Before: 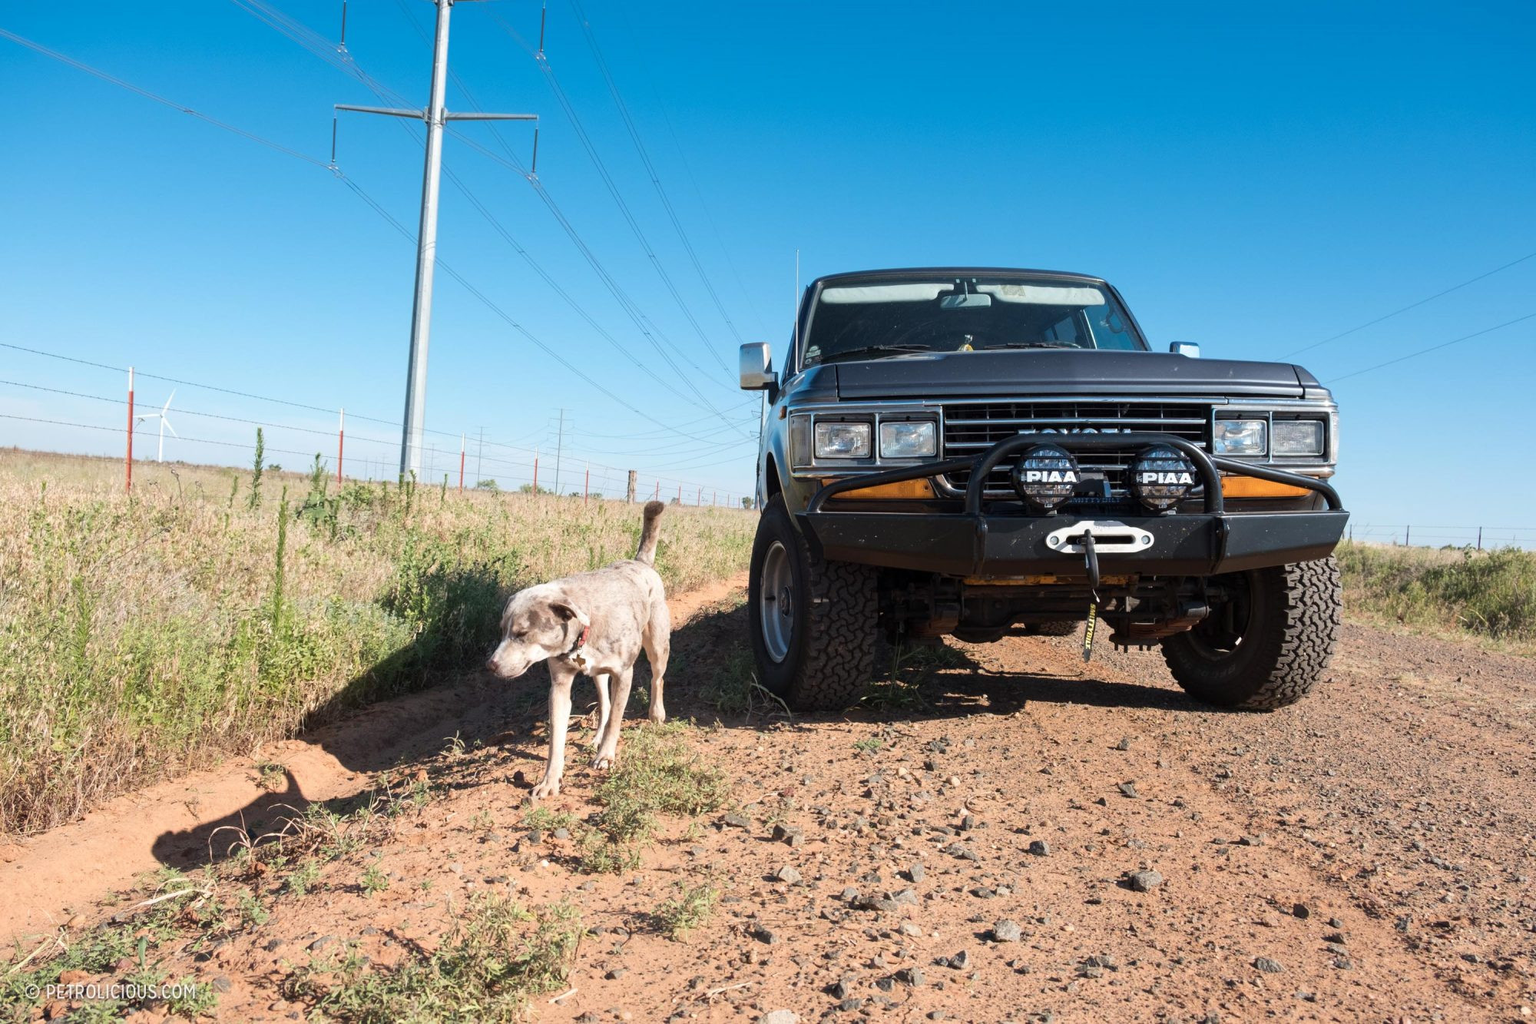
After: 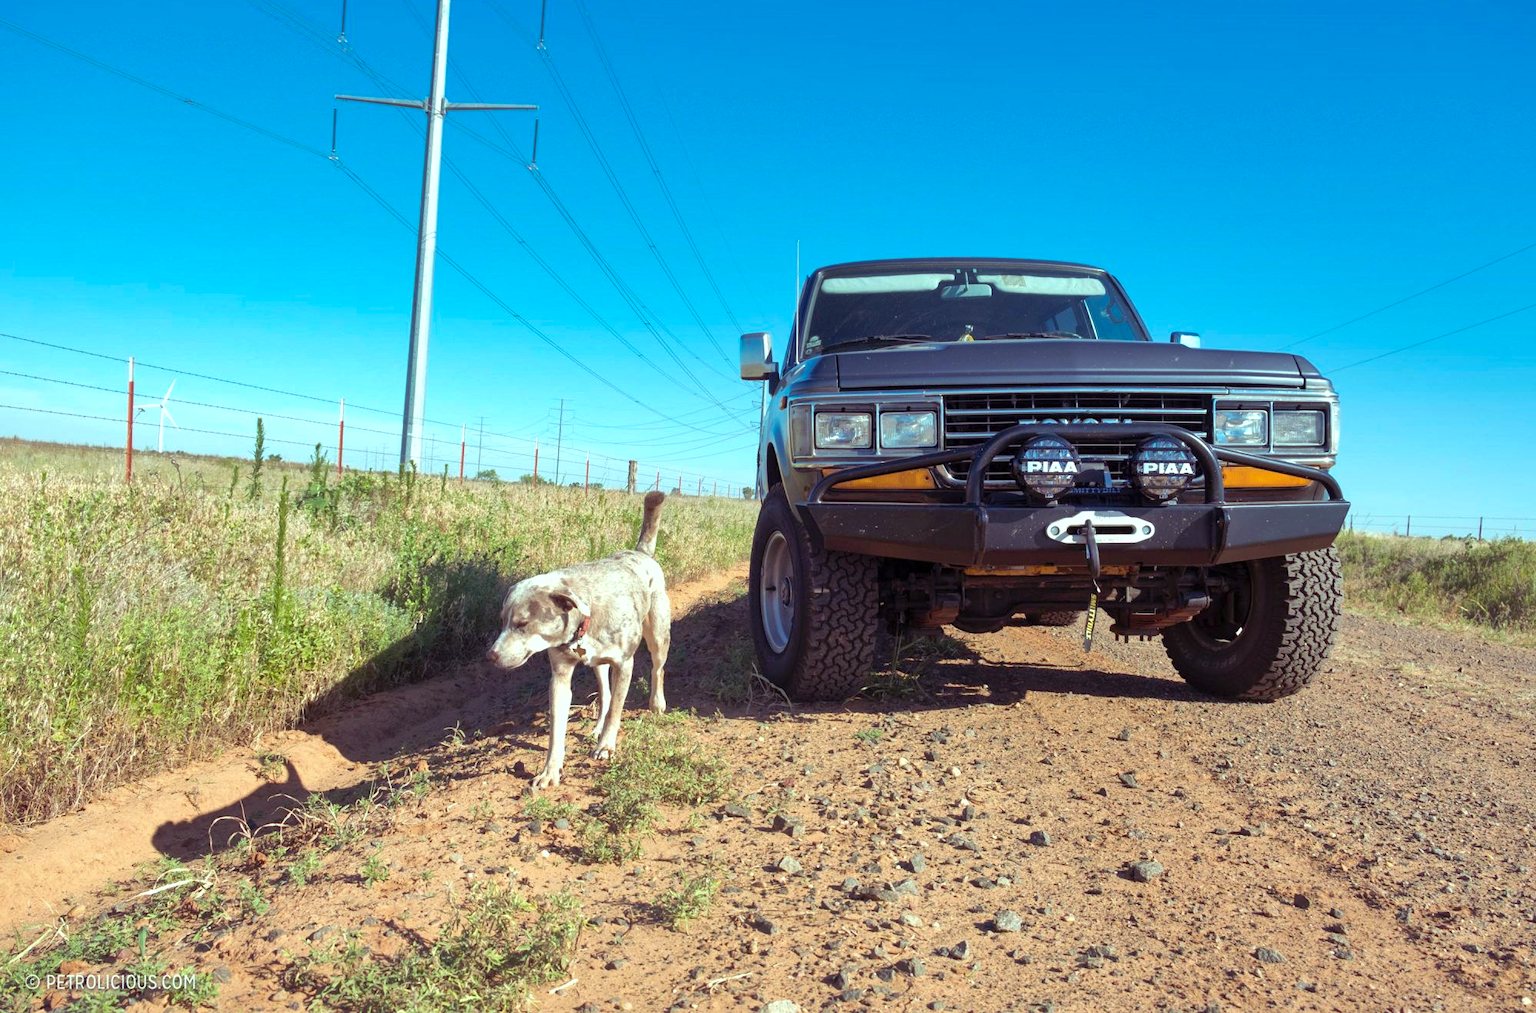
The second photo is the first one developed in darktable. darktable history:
crop: top 1.049%, right 0.001%
color balance rgb: shadows lift › luminance 0.49%, shadows lift › chroma 6.83%, shadows lift › hue 300.29°, power › hue 208.98°, highlights gain › luminance 20.24%, highlights gain › chroma 2.73%, highlights gain › hue 173.85°, perceptual saturation grading › global saturation 18.05%
shadows and highlights: on, module defaults
color zones: curves: ch1 [(0, 0.469) (0.01, 0.469) (0.12, 0.446) (0.248, 0.469) (0.5, 0.5) (0.748, 0.5) (0.99, 0.469) (1, 0.469)]
